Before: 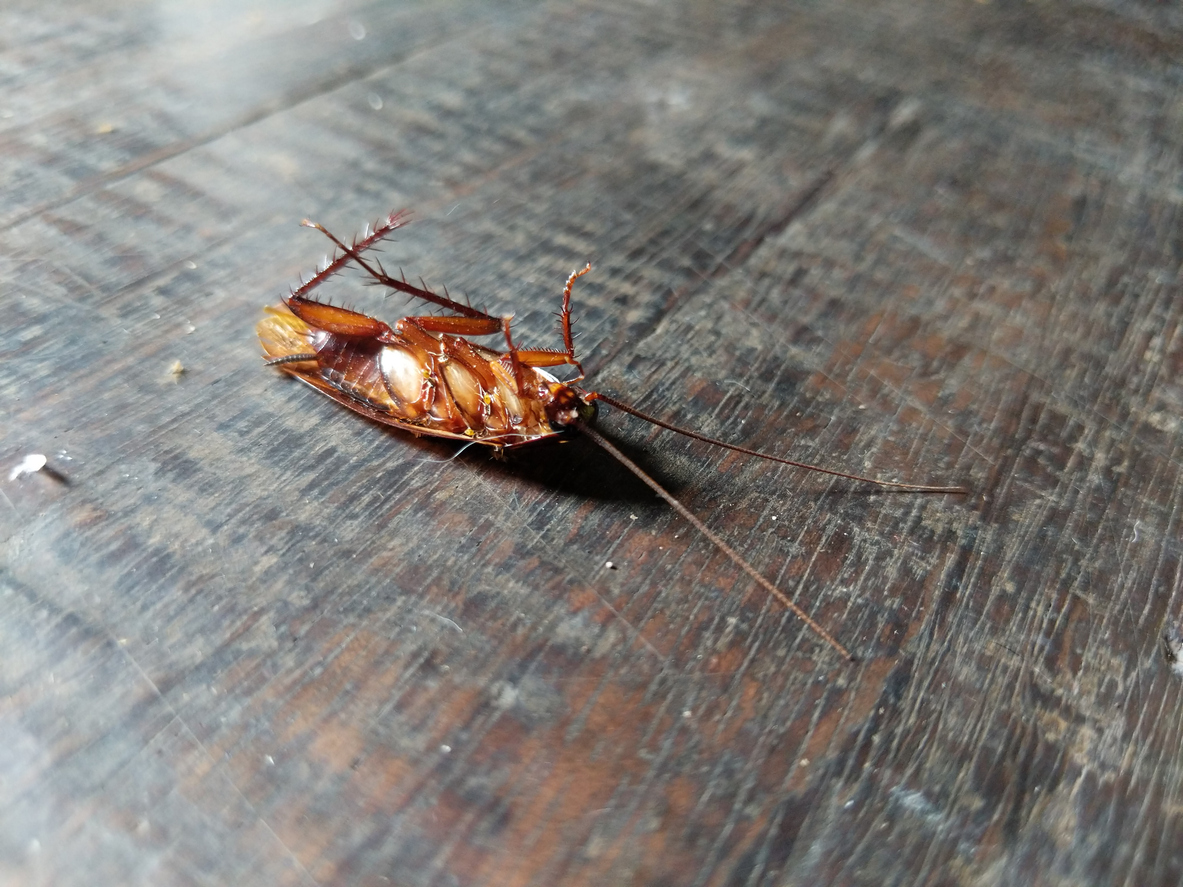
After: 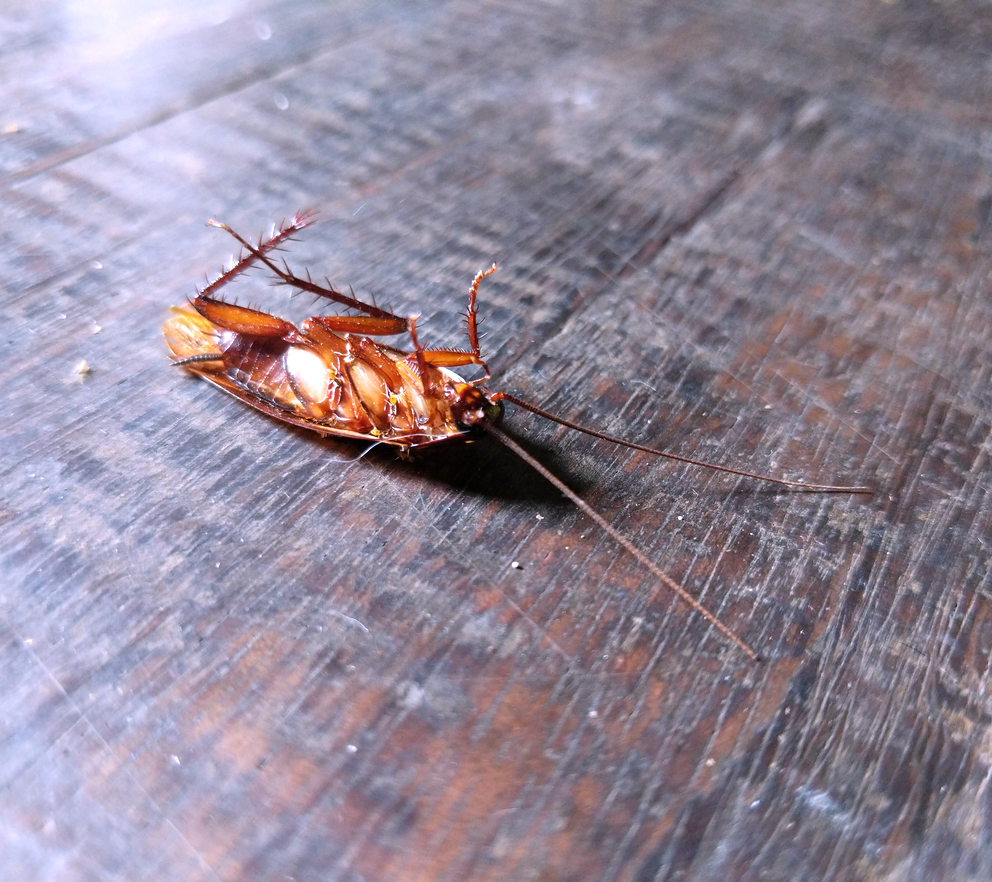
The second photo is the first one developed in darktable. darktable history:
crop: left 8.026%, right 7.374%
exposure: exposure 0.376 EV, compensate highlight preservation false
white balance: red 1.042, blue 1.17
